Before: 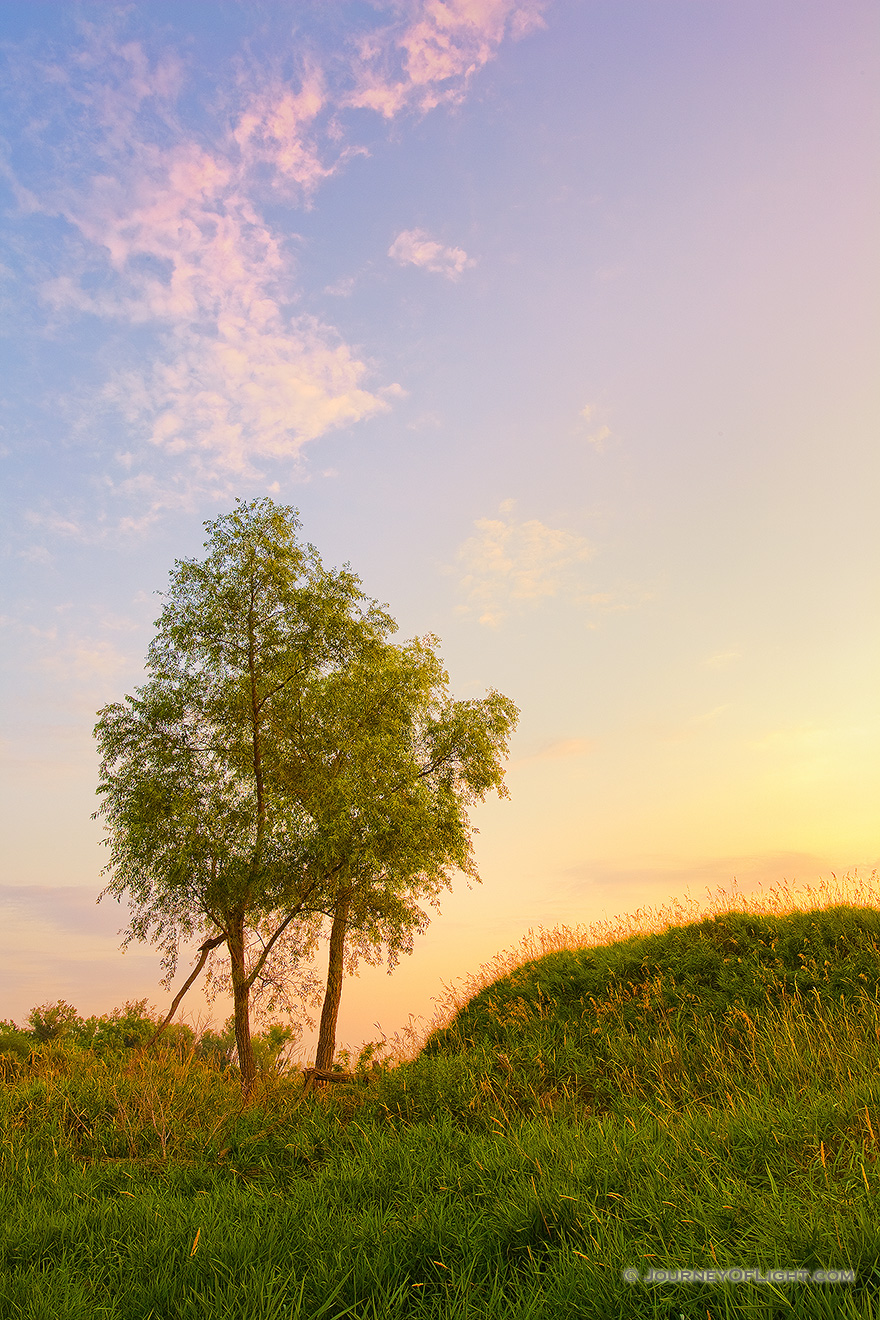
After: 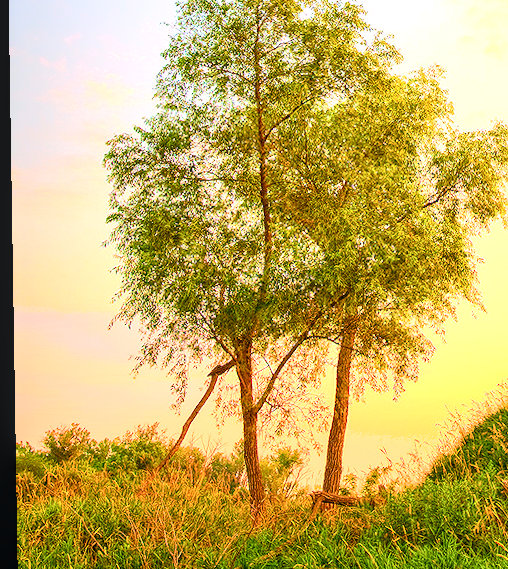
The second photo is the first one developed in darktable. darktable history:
crop: top 44.483%, right 43.593%, bottom 12.892%
contrast brightness saturation: contrast 0.04, saturation 0.16
shadows and highlights: shadows 0, highlights 40
rotate and perspective: lens shift (vertical) 0.048, lens shift (horizontal) -0.024, automatic cropping off
exposure: black level correction 0, exposure 0.7 EV, compensate exposure bias true, compensate highlight preservation false
local contrast: on, module defaults
tone curve: curves: ch0 [(0, 0) (0.051, 0.047) (0.102, 0.099) (0.228, 0.262) (0.446, 0.527) (0.695, 0.778) (0.908, 0.946) (1, 1)]; ch1 [(0, 0) (0.339, 0.298) (0.402, 0.363) (0.453, 0.413) (0.485, 0.469) (0.494, 0.493) (0.504, 0.501) (0.525, 0.533) (0.563, 0.591) (0.597, 0.631) (1, 1)]; ch2 [(0, 0) (0.48, 0.48) (0.504, 0.5) (0.539, 0.554) (0.59, 0.628) (0.642, 0.682) (0.824, 0.815) (1, 1)], color space Lab, independent channels, preserve colors none
